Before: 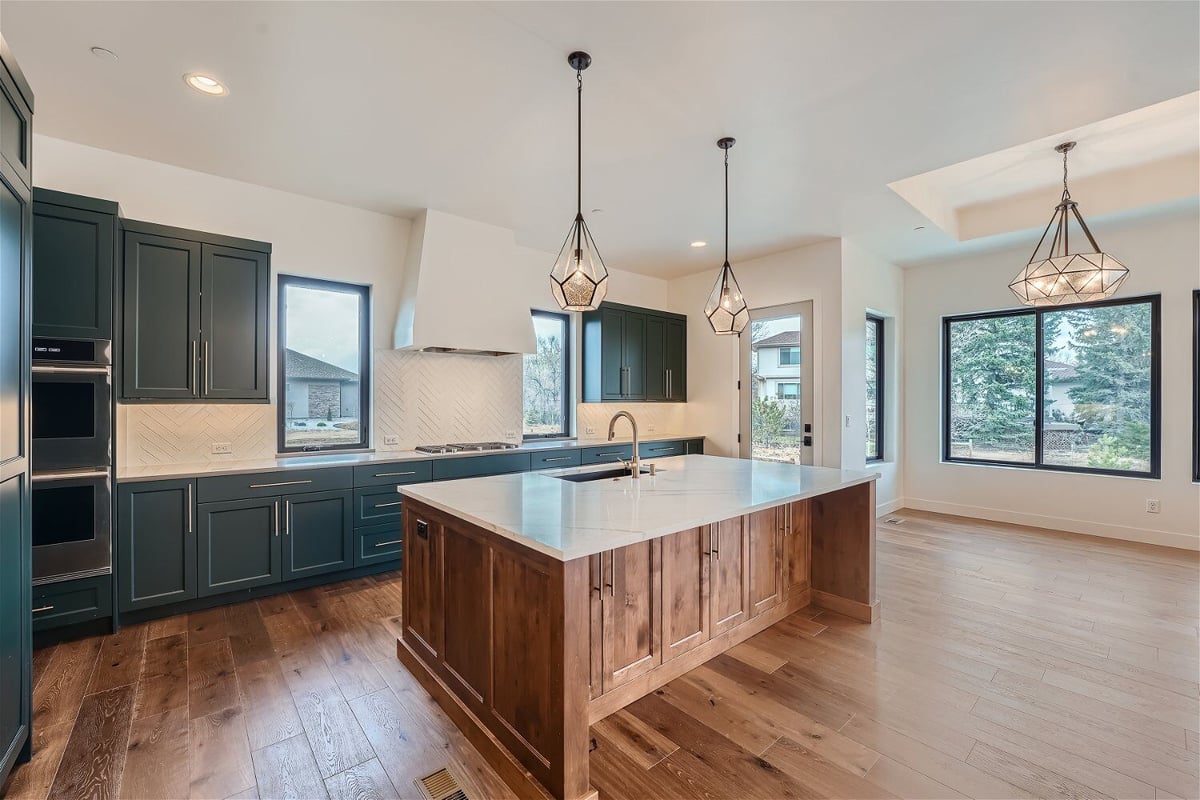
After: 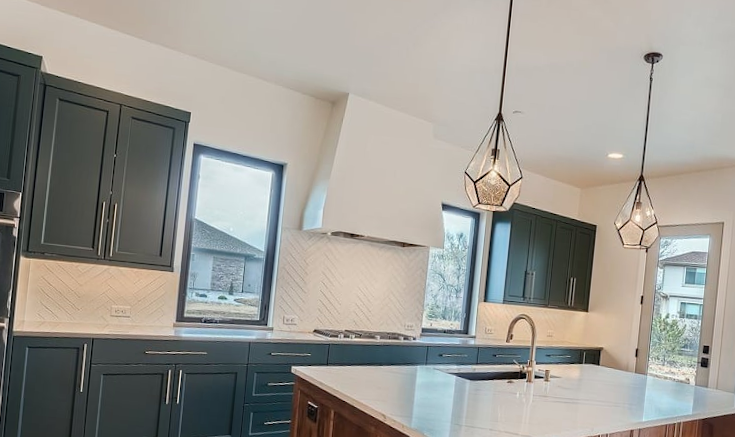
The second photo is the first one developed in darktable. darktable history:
crop and rotate: angle -5.71°, left 2.144%, top 6.98%, right 27.681%, bottom 30.507%
